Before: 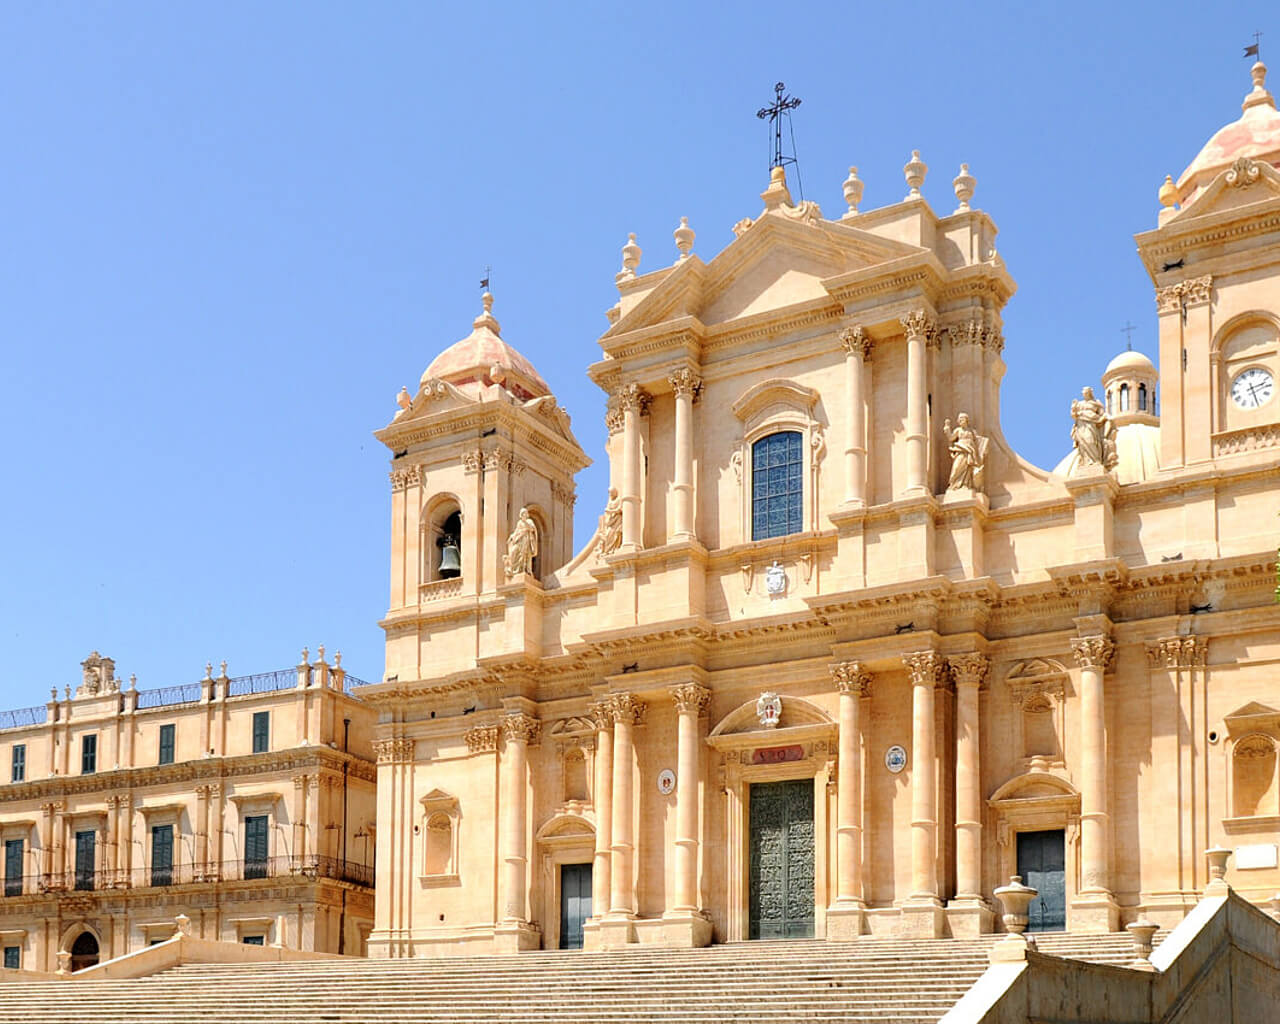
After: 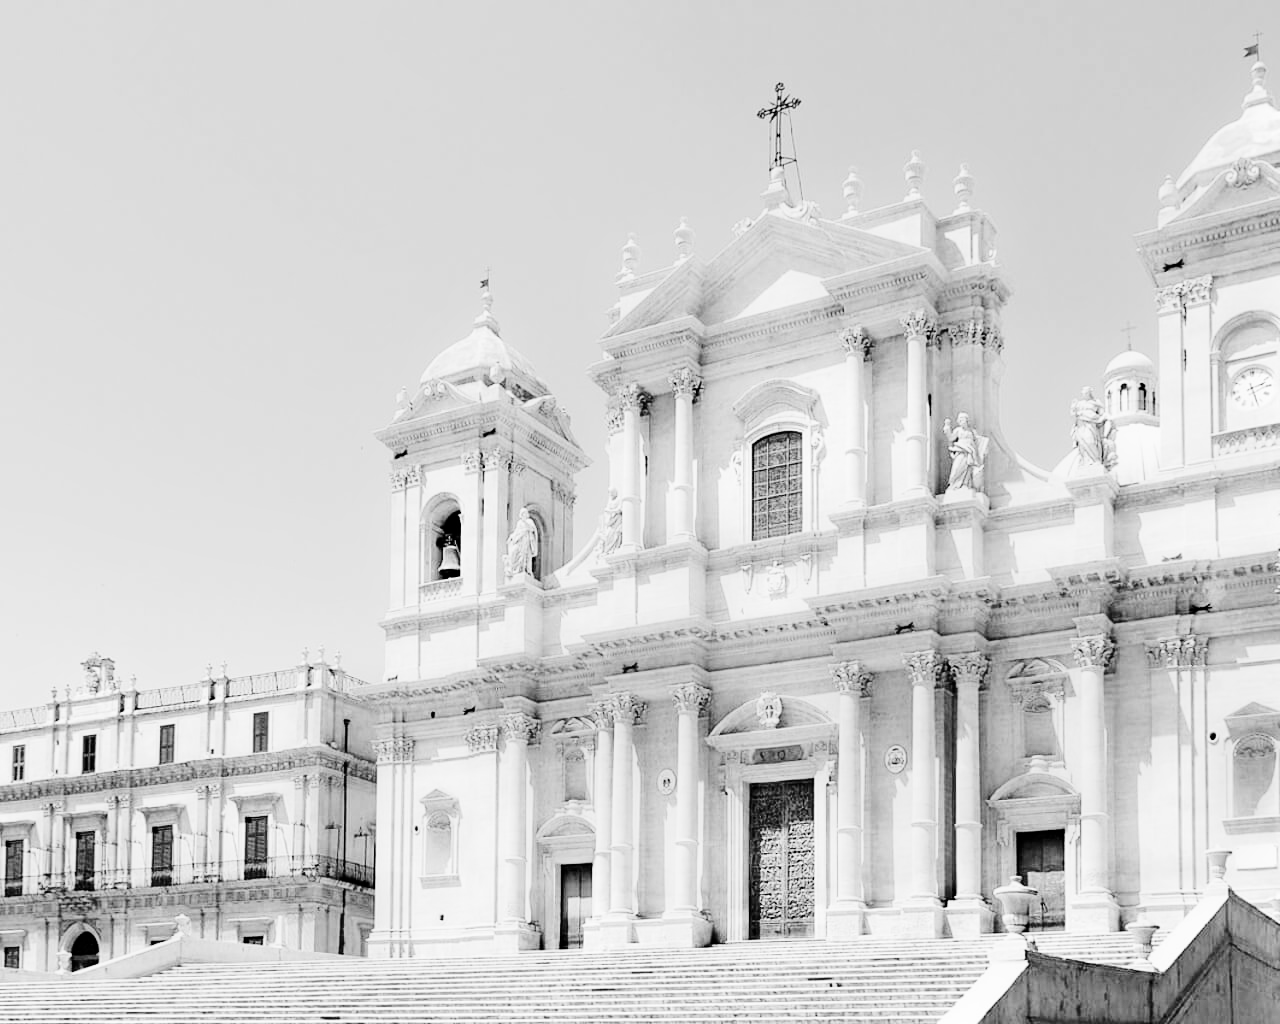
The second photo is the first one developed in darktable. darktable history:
monochrome: size 1
tone curve: curves: ch0 [(0, 0) (0.004, 0) (0.133, 0.071) (0.325, 0.456) (0.832, 0.957) (1, 1)], color space Lab, linked channels, preserve colors none
